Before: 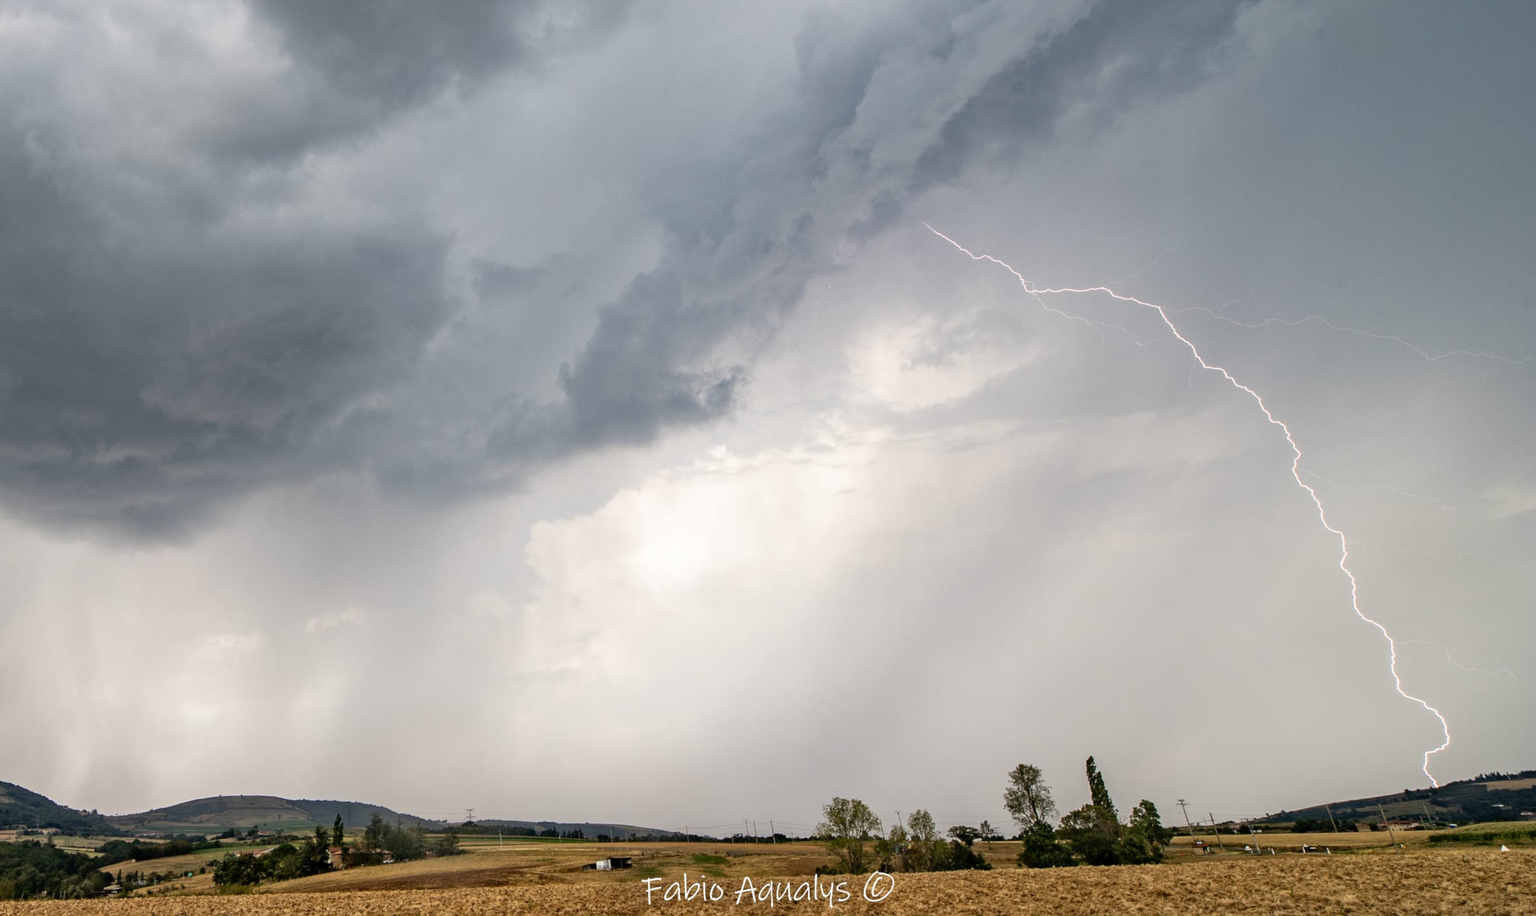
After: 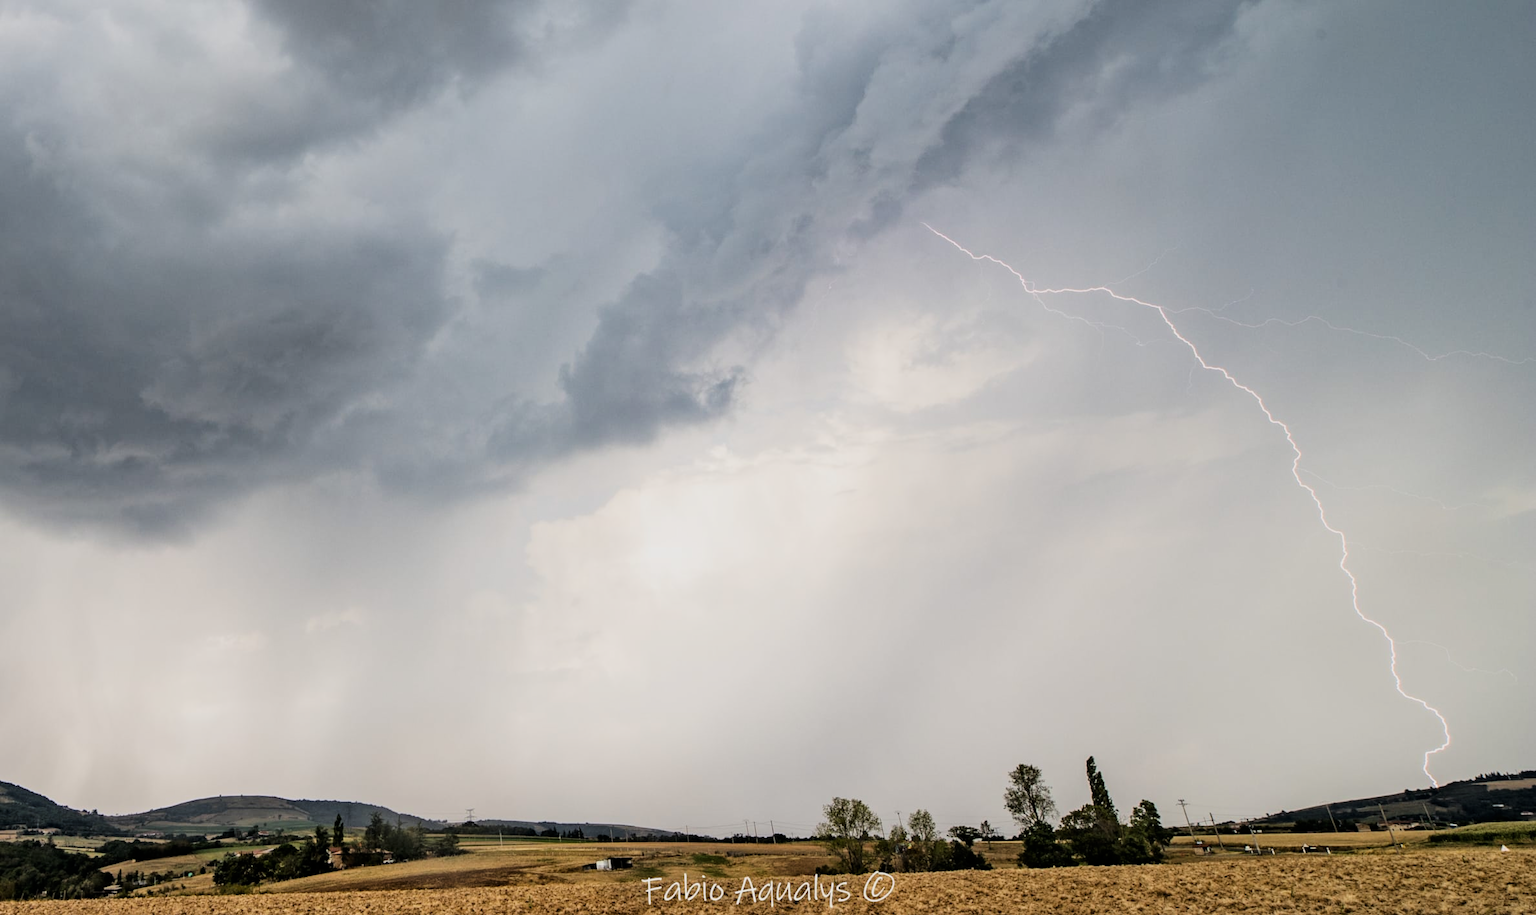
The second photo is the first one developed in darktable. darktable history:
tone curve: curves: ch0 [(0, 0) (0.049, 0.01) (0.154, 0.081) (0.491, 0.519) (0.748, 0.765) (1, 0.919)]; ch1 [(0, 0) (0.172, 0.123) (0.317, 0.272) (0.401, 0.422) (0.499, 0.497) (0.531, 0.54) (0.615, 0.603) (0.741, 0.783) (1, 1)]; ch2 [(0, 0) (0.411, 0.424) (0.483, 0.478) (0.544, 0.56) (0.686, 0.638) (1, 1)], color space Lab, linked channels, preserve colors none
